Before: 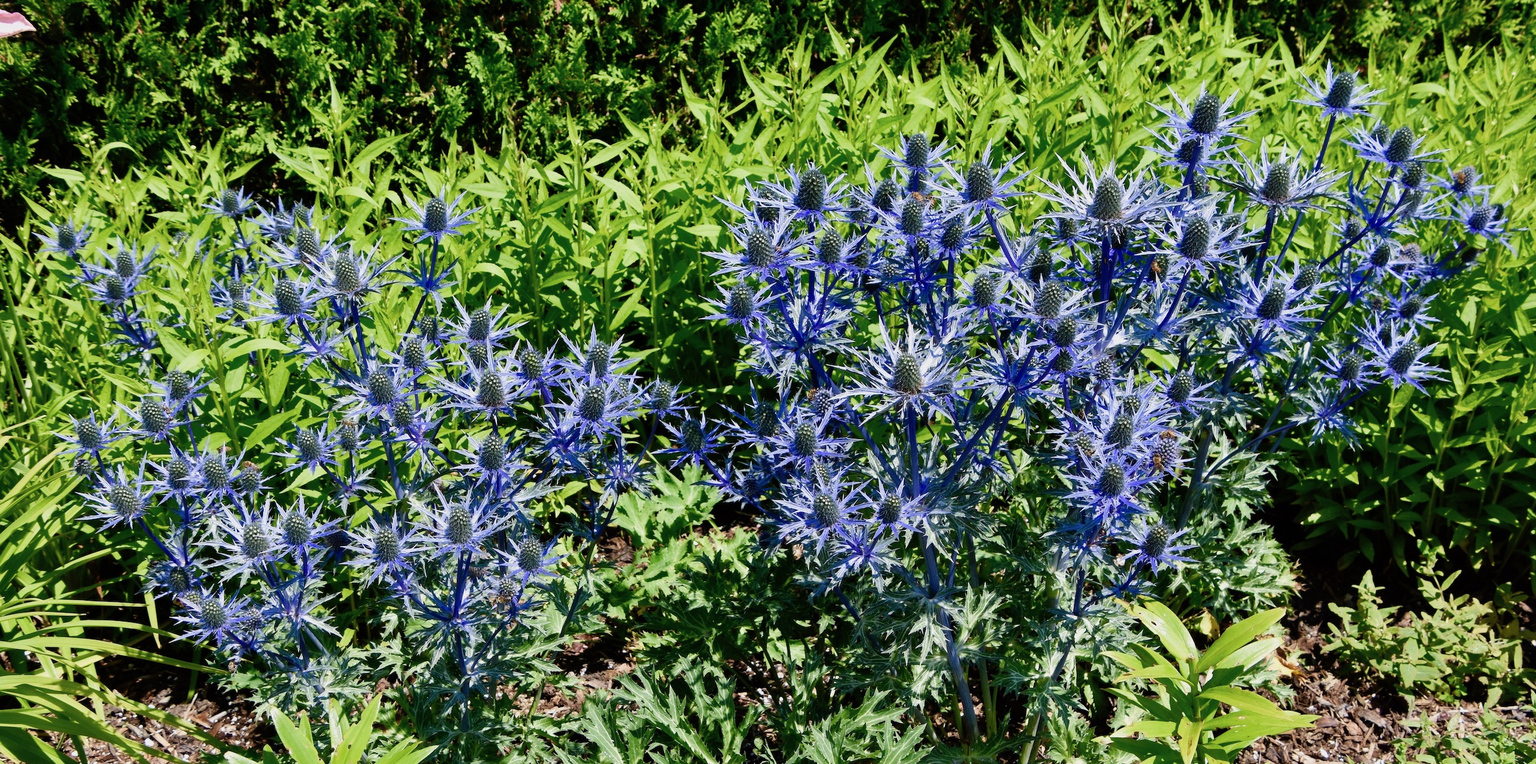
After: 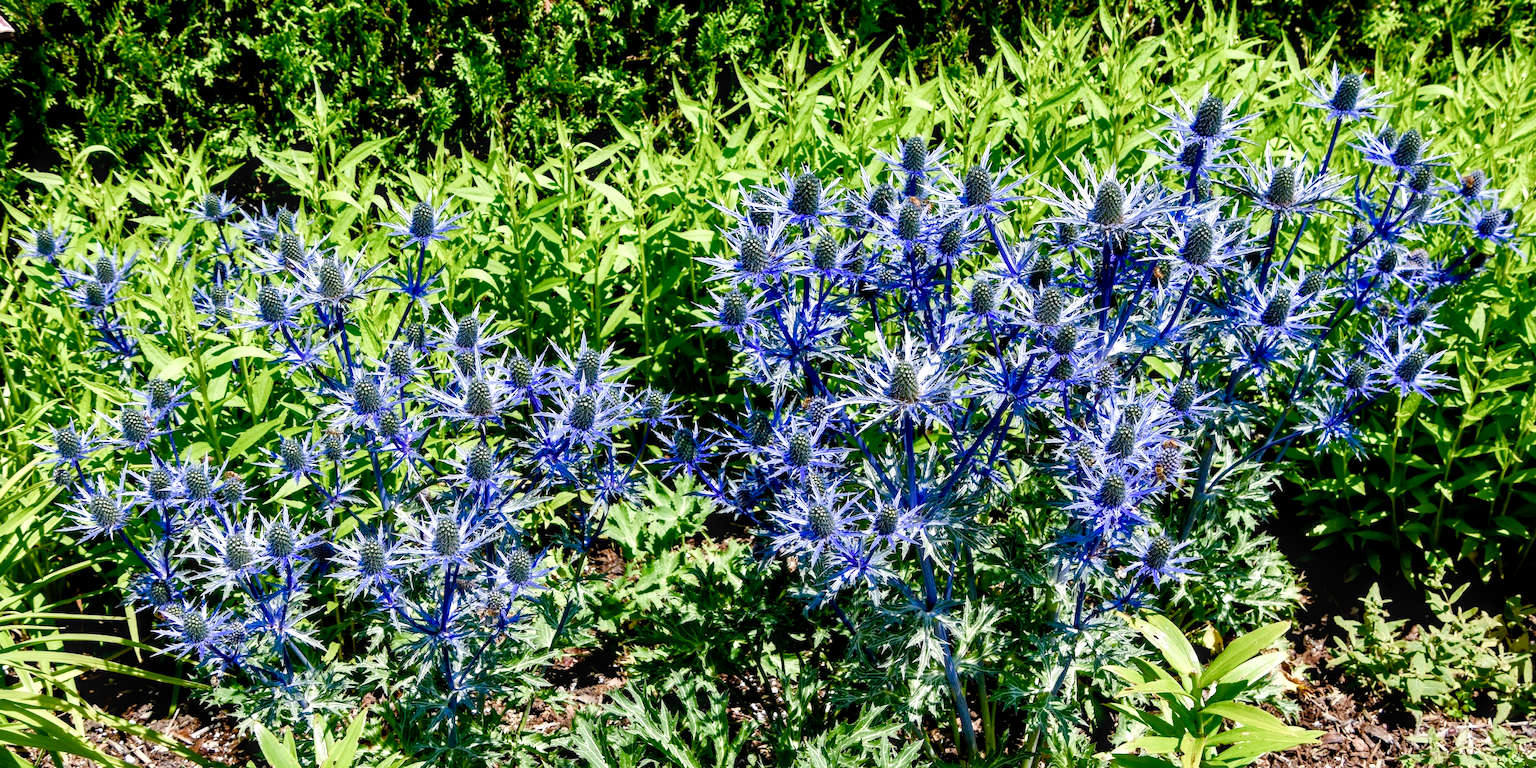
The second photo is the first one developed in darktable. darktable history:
local contrast: detail 130%
color balance rgb: perceptual saturation grading › global saturation 20%, perceptual saturation grading › highlights -49.804%, perceptual saturation grading › shadows 25.303%, perceptual brilliance grading › global brilliance 10.255%, perceptual brilliance grading › shadows 14.774%
crop and rotate: left 1.451%, right 0.603%, bottom 1.594%
